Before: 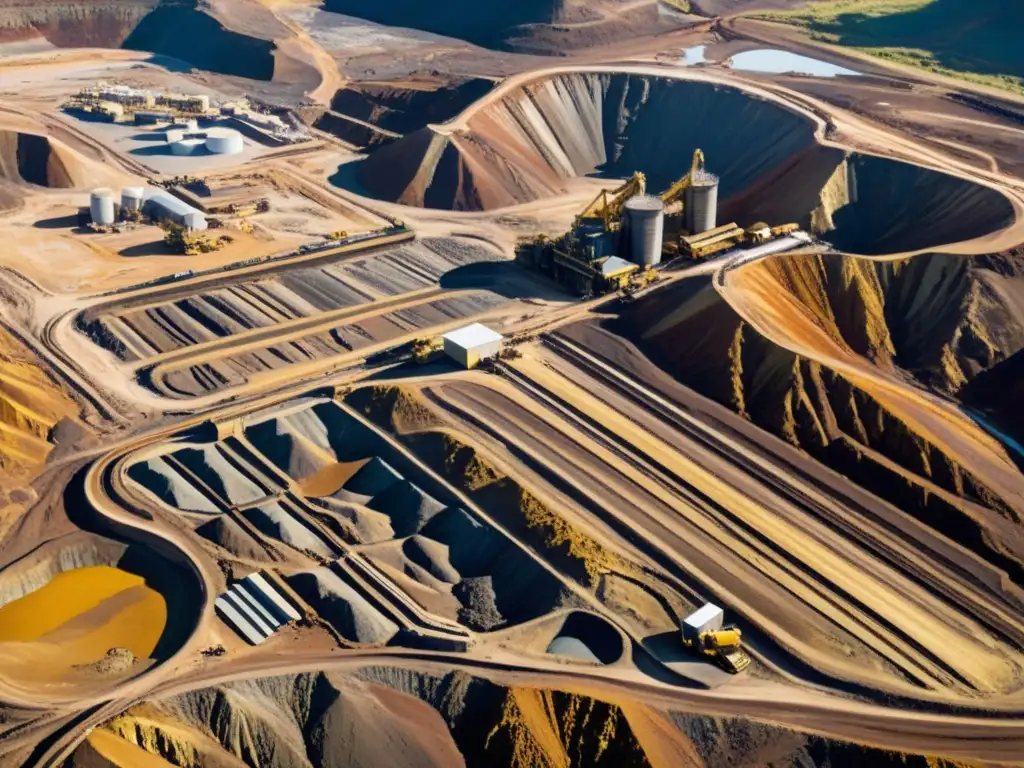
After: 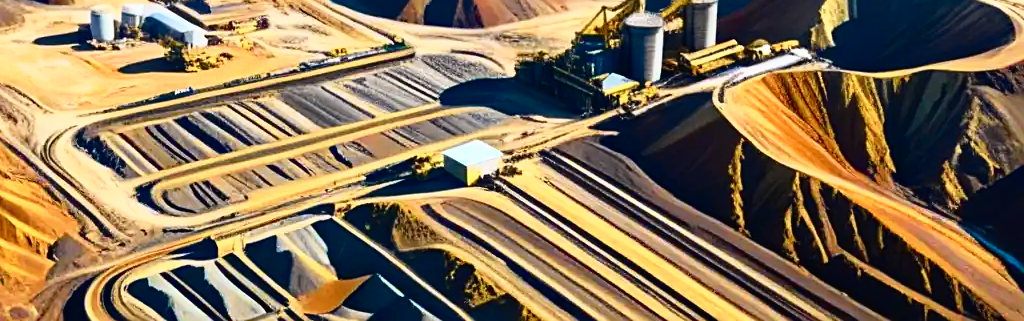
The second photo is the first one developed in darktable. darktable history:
sharpen: on, module defaults
crop and rotate: top 23.84%, bottom 34.294%
tone curve: curves: ch0 [(0, 0.018) (0.162, 0.128) (0.434, 0.478) (0.667, 0.785) (0.819, 0.943) (1, 0.991)]; ch1 [(0, 0) (0.402, 0.36) (0.476, 0.449) (0.506, 0.505) (0.523, 0.518) (0.579, 0.626) (0.641, 0.668) (0.693, 0.745) (0.861, 0.934) (1, 1)]; ch2 [(0, 0) (0.424, 0.388) (0.483, 0.472) (0.503, 0.505) (0.521, 0.519) (0.547, 0.581) (0.582, 0.648) (0.699, 0.759) (0.997, 0.858)], color space Lab, independent channels
haze removal: compatibility mode true, adaptive false
white balance: red 0.98, blue 1.034
